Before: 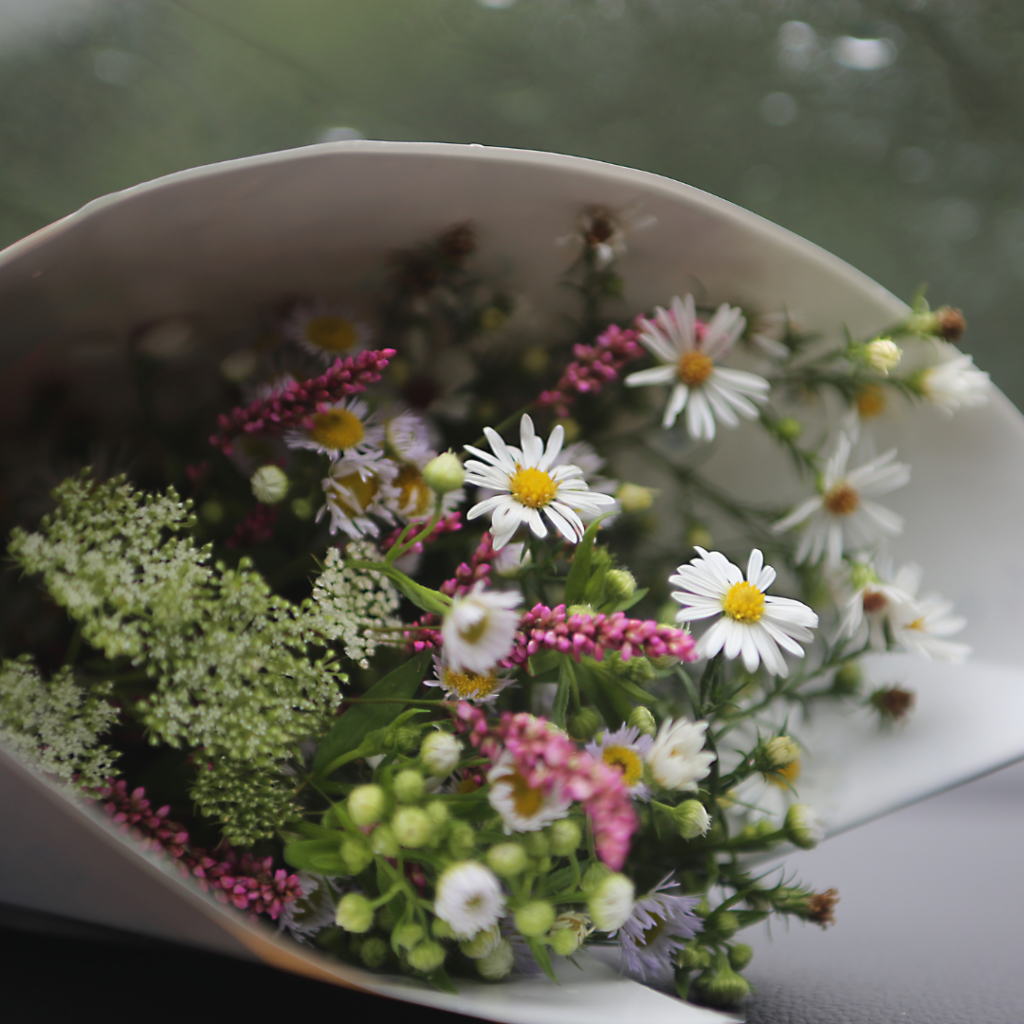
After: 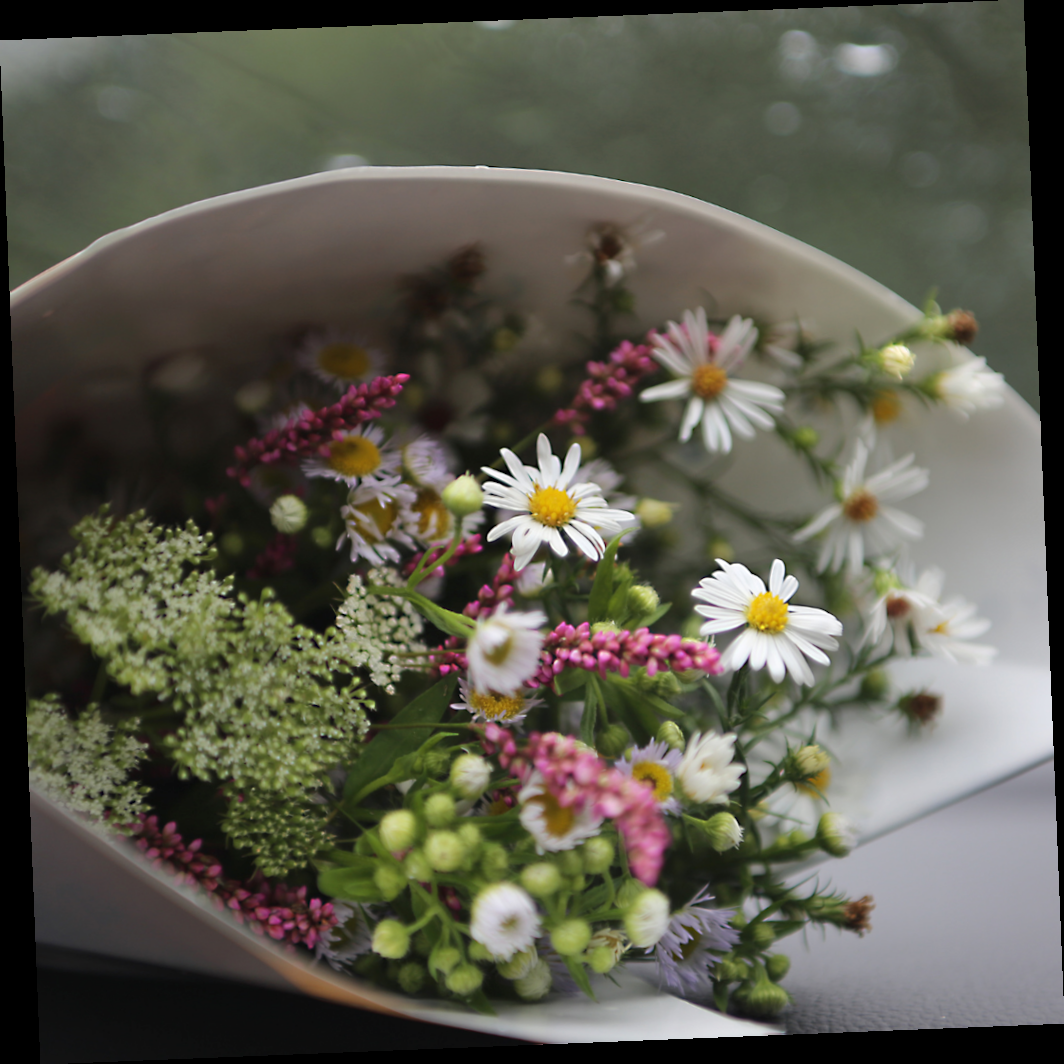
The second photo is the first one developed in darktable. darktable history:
rotate and perspective: rotation -2.29°, automatic cropping off
contrast equalizer: octaves 7, y [[0.6 ×6], [0.55 ×6], [0 ×6], [0 ×6], [0 ×6]], mix 0.15
